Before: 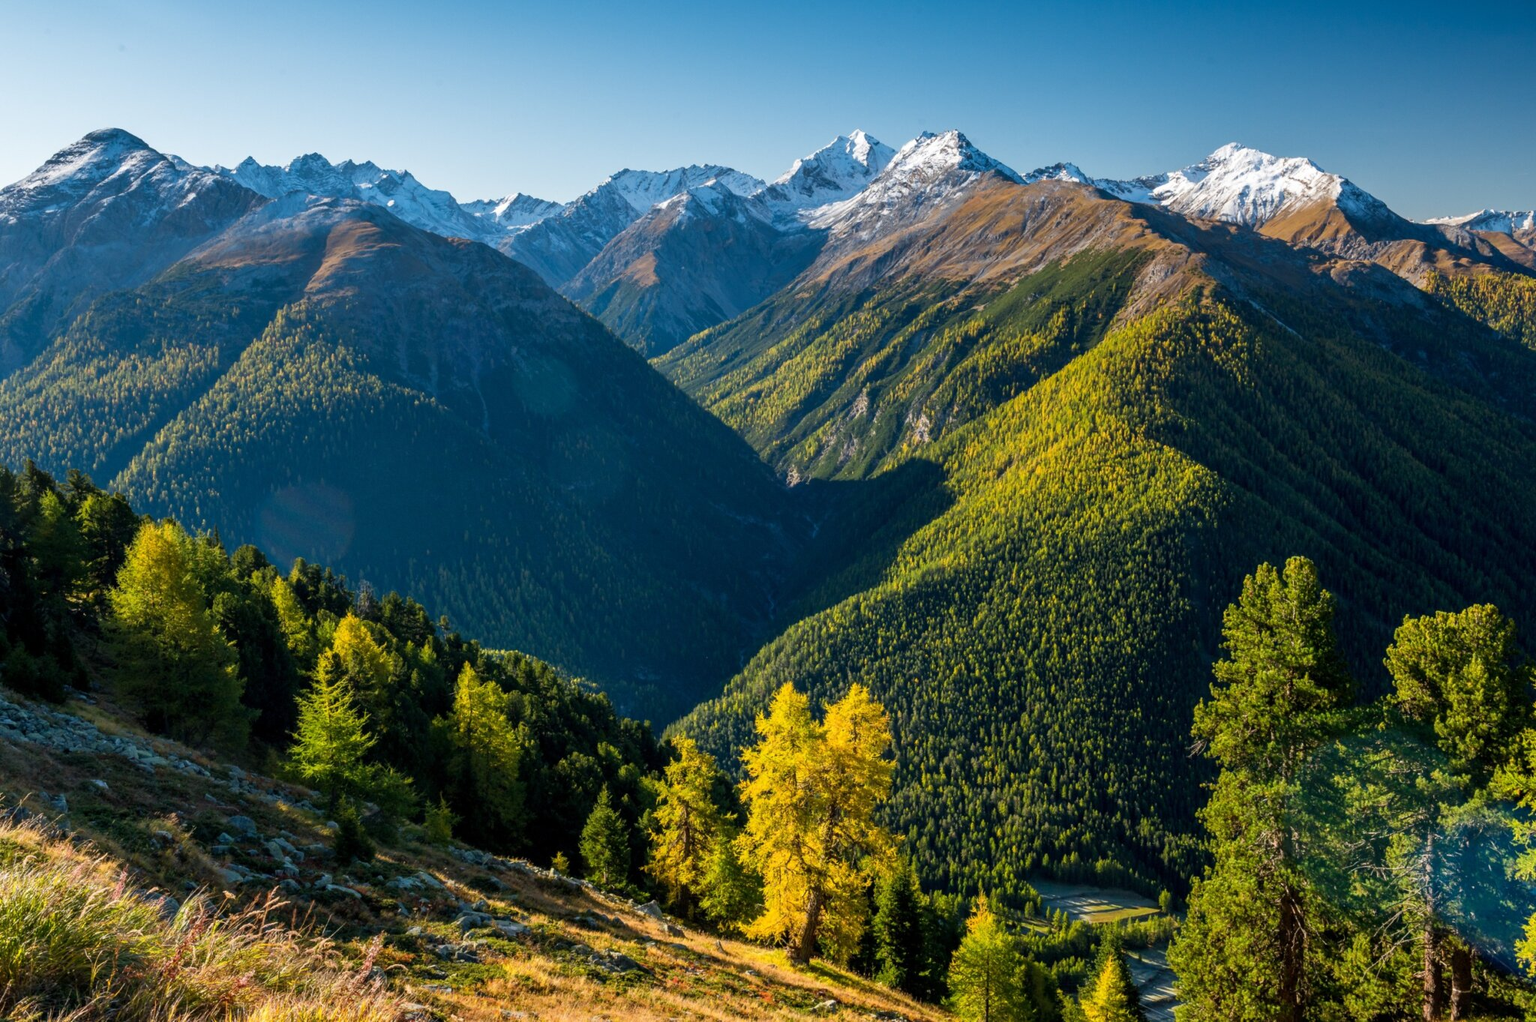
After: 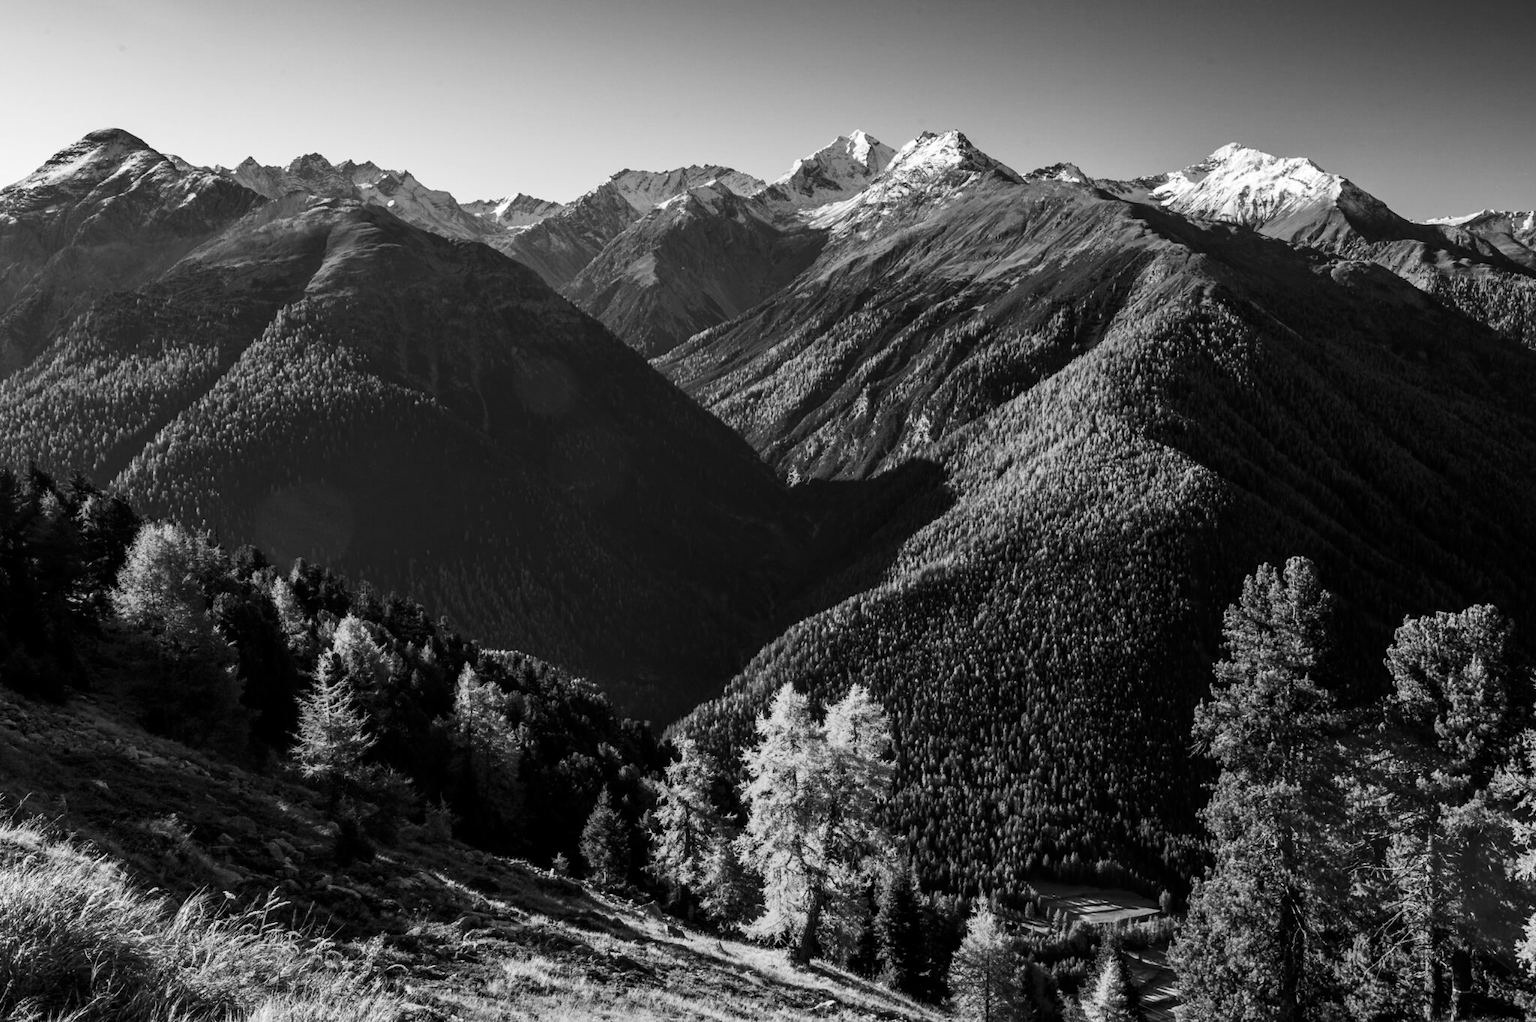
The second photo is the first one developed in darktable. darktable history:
contrast brightness saturation: contrast 0.19, brightness -0.11, saturation 0.21
monochrome: on, module defaults
